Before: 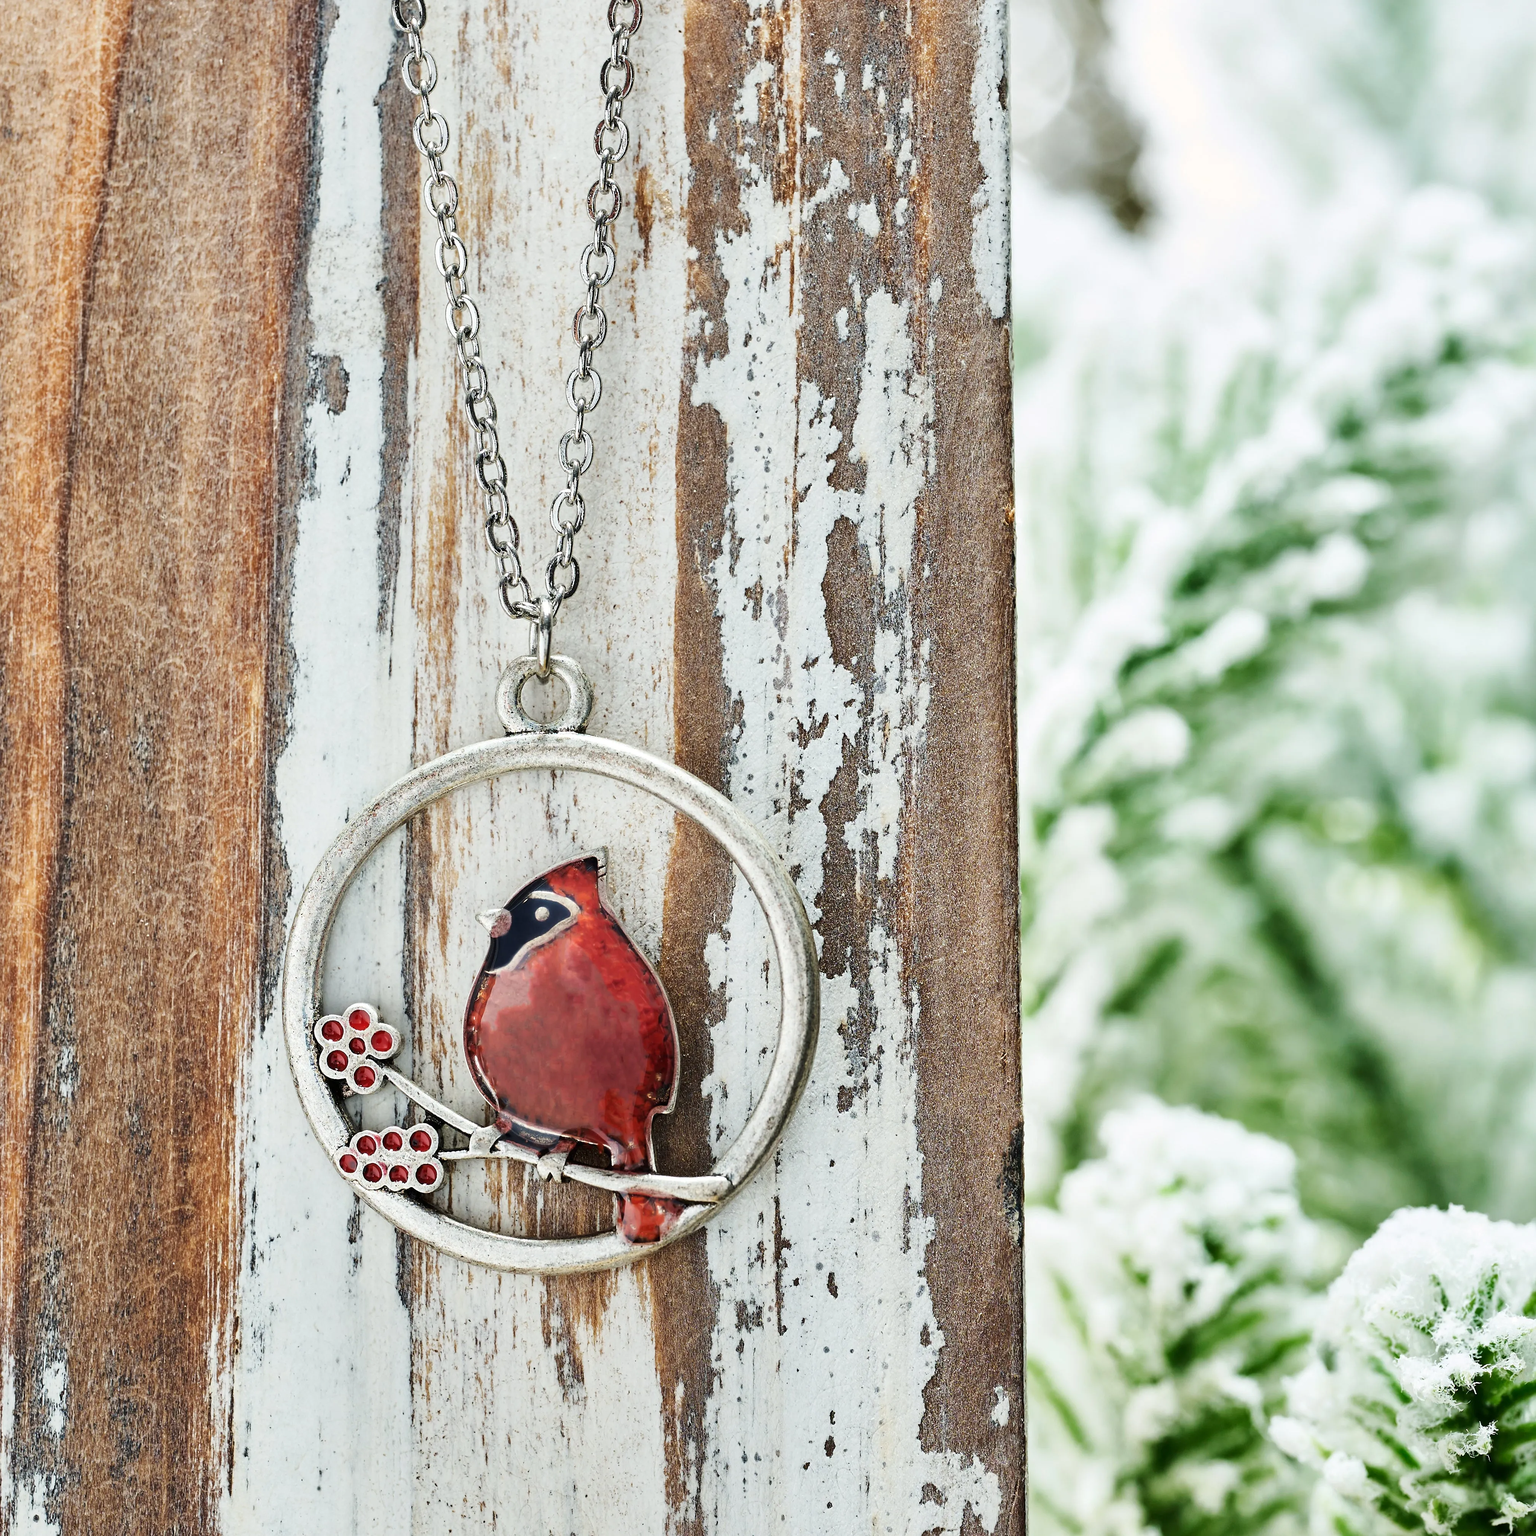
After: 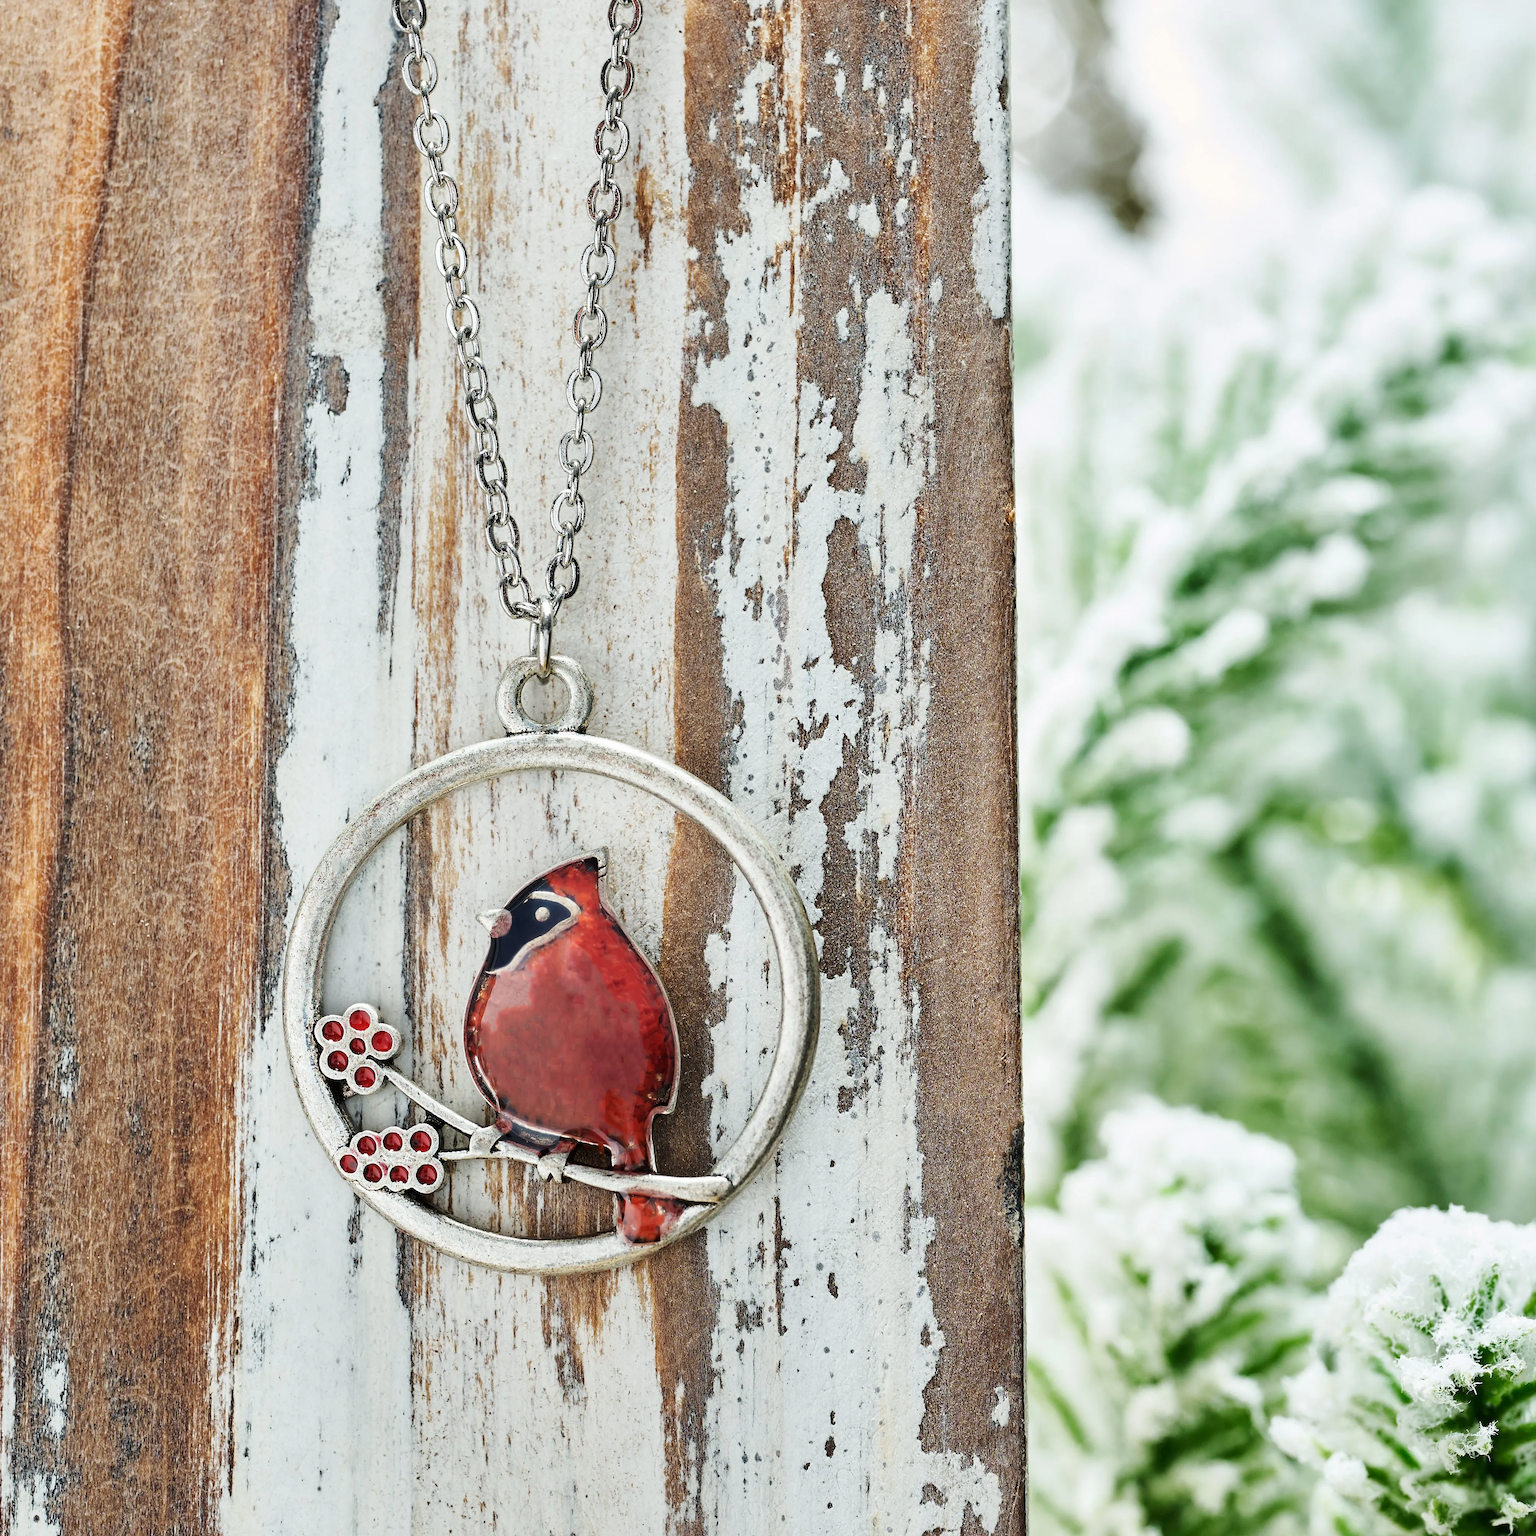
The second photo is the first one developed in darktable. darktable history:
tone equalizer: -7 EV 0.168 EV, -6 EV 0.103 EV, -5 EV 0.085 EV, -4 EV 0.053 EV, -2 EV -0.036 EV, -1 EV -0.028 EV, +0 EV -0.074 EV, edges refinement/feathering 500, mask exposure compensation -1.57 EV, preserve details no
